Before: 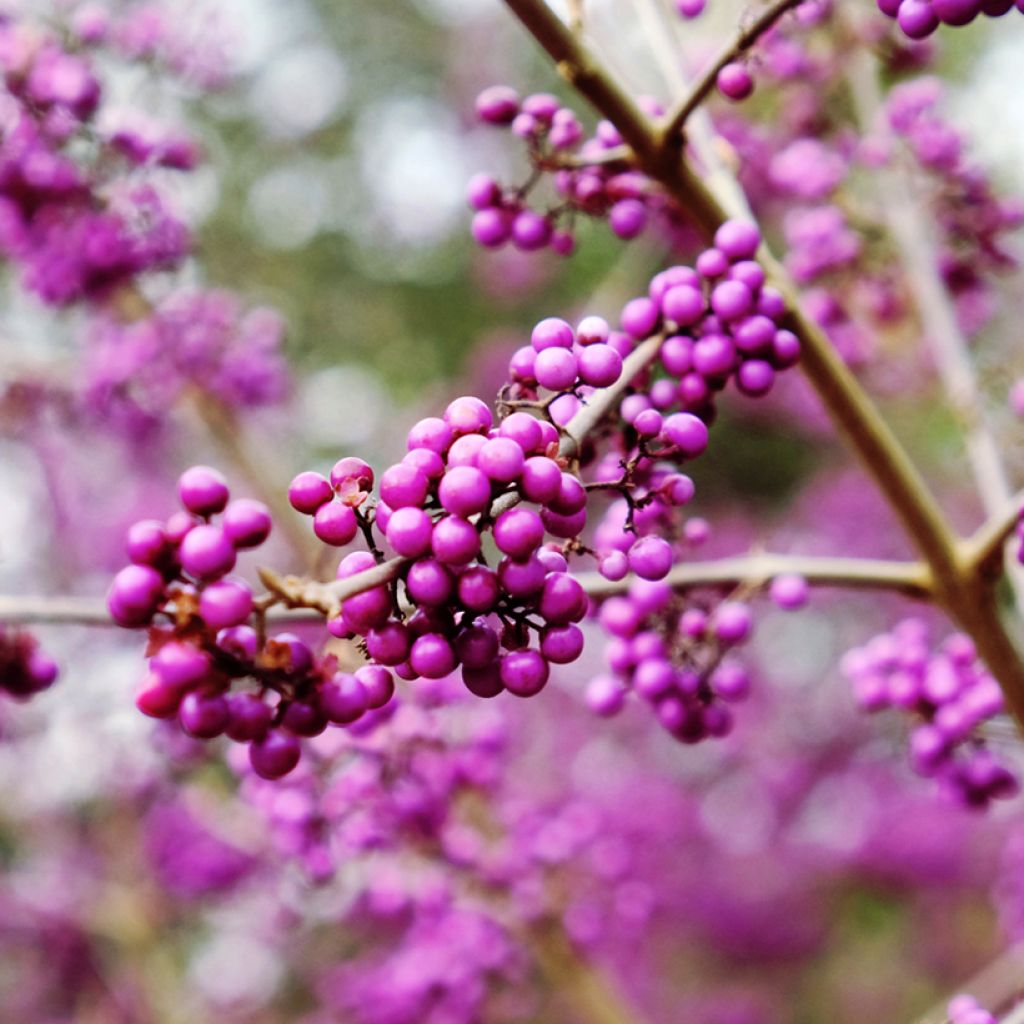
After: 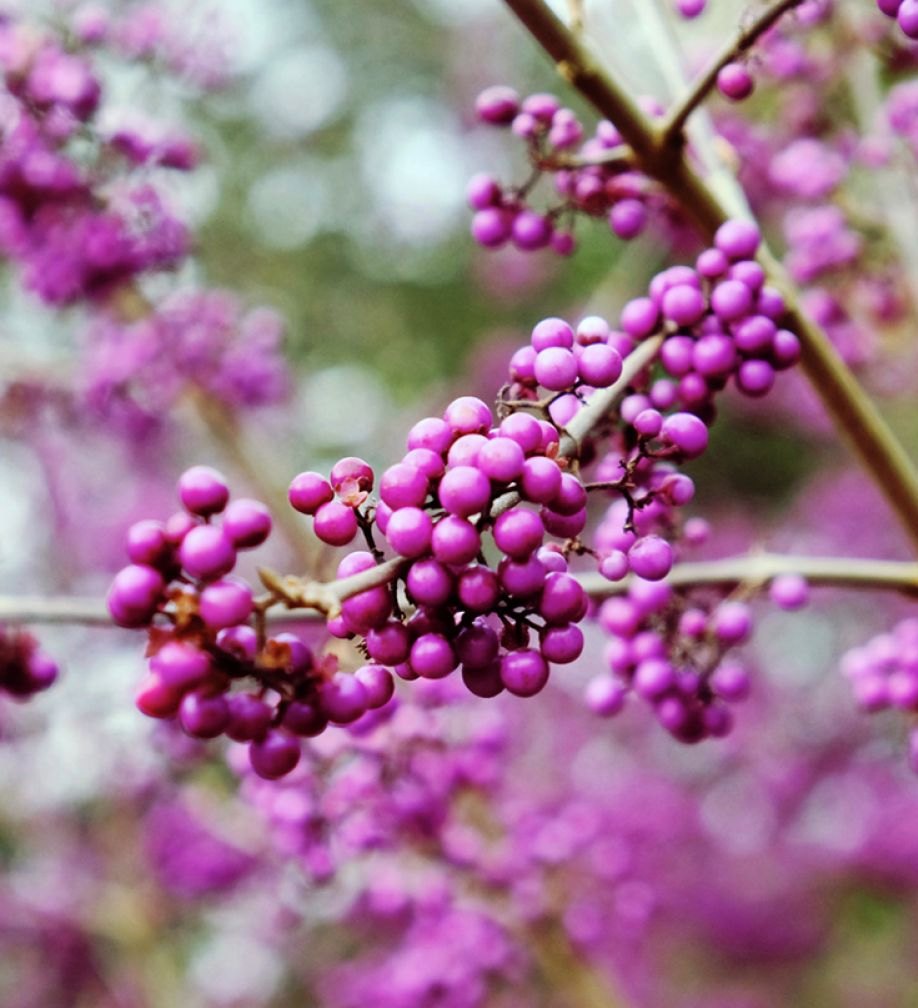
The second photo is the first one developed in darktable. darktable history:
crop: right 9.52%, bottom 0.017%
color correction: highlights a* -6.51, highlights b* 0.662
